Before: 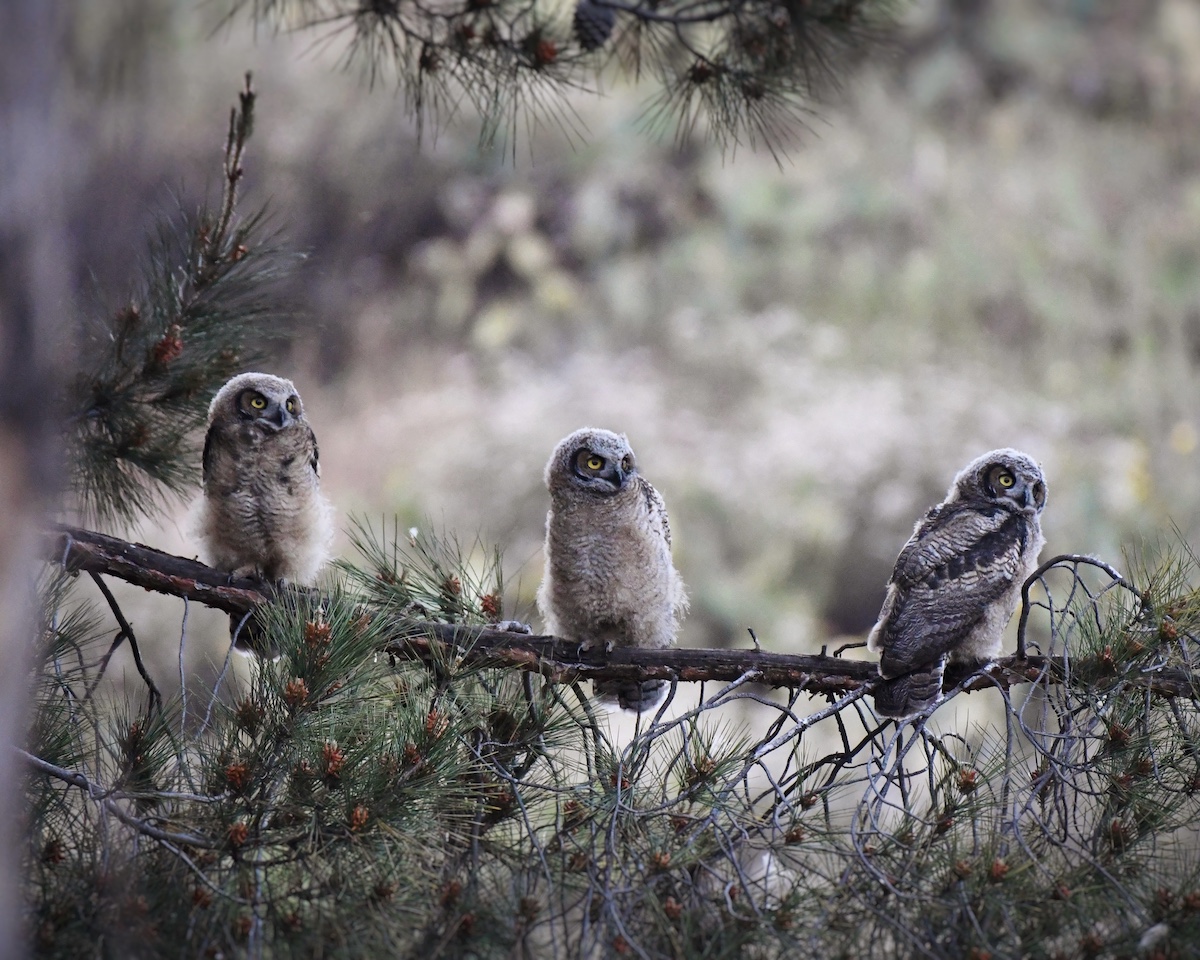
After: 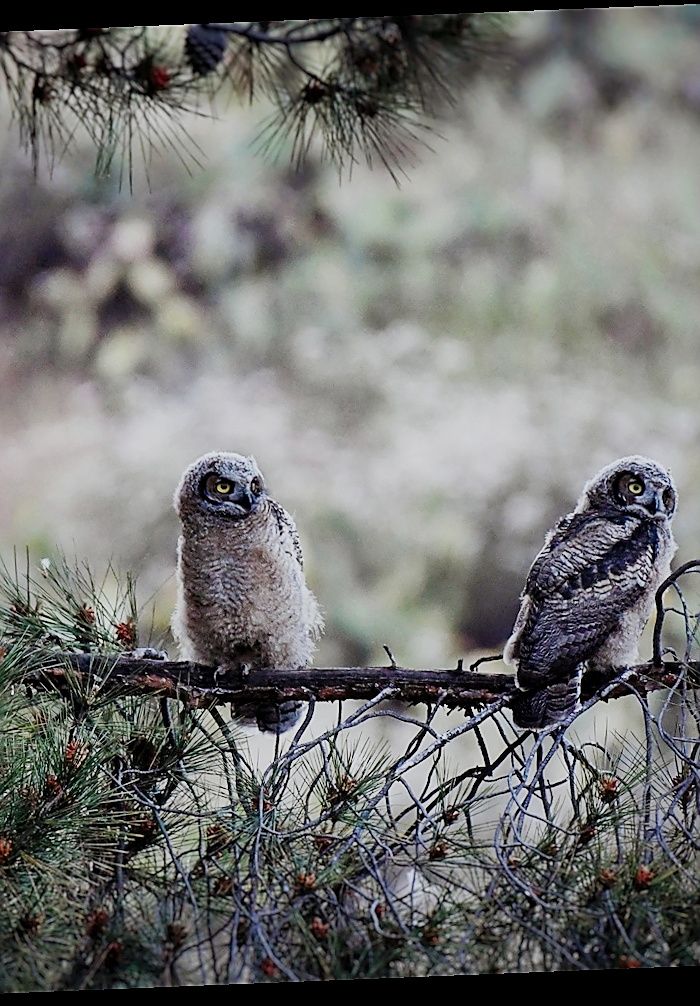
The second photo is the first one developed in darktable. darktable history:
crop: left 31.458%, top 0%, right 11.876%
local contrast: highlights 100%, shadows 100%, detail 120%, midtone range 0.2
shadows and highlights: on, module defaults
white balance: red 0.978, blue 0.999
sigmoid: contrast 1.8, skew -0.2, preserve hue 0%, red attenuation 0.1, red rotation 0.035, green attenuation 0.1, green rotation -0.017, blue attenuation 0.15, blue rotation -0.052, base primaries Rec2020
sharpen: radius 1.4, amount 1.25, threshold 0.7
rotate and perspective: rotation -2.29°, automatic cropping off
